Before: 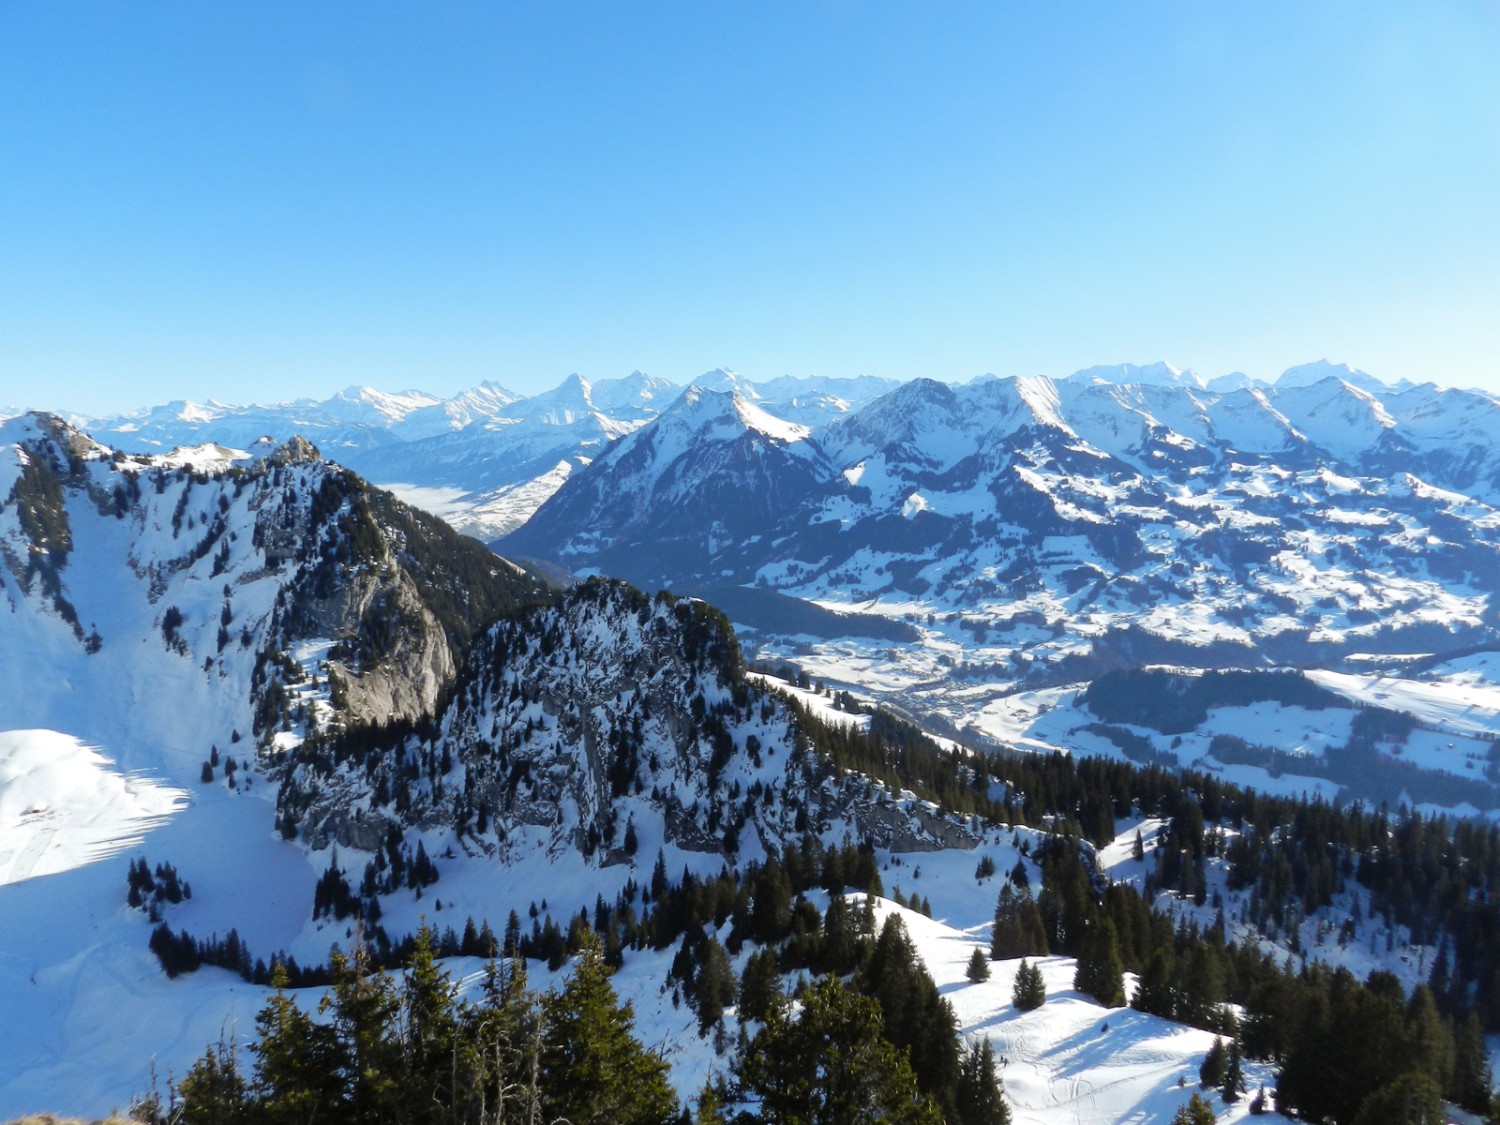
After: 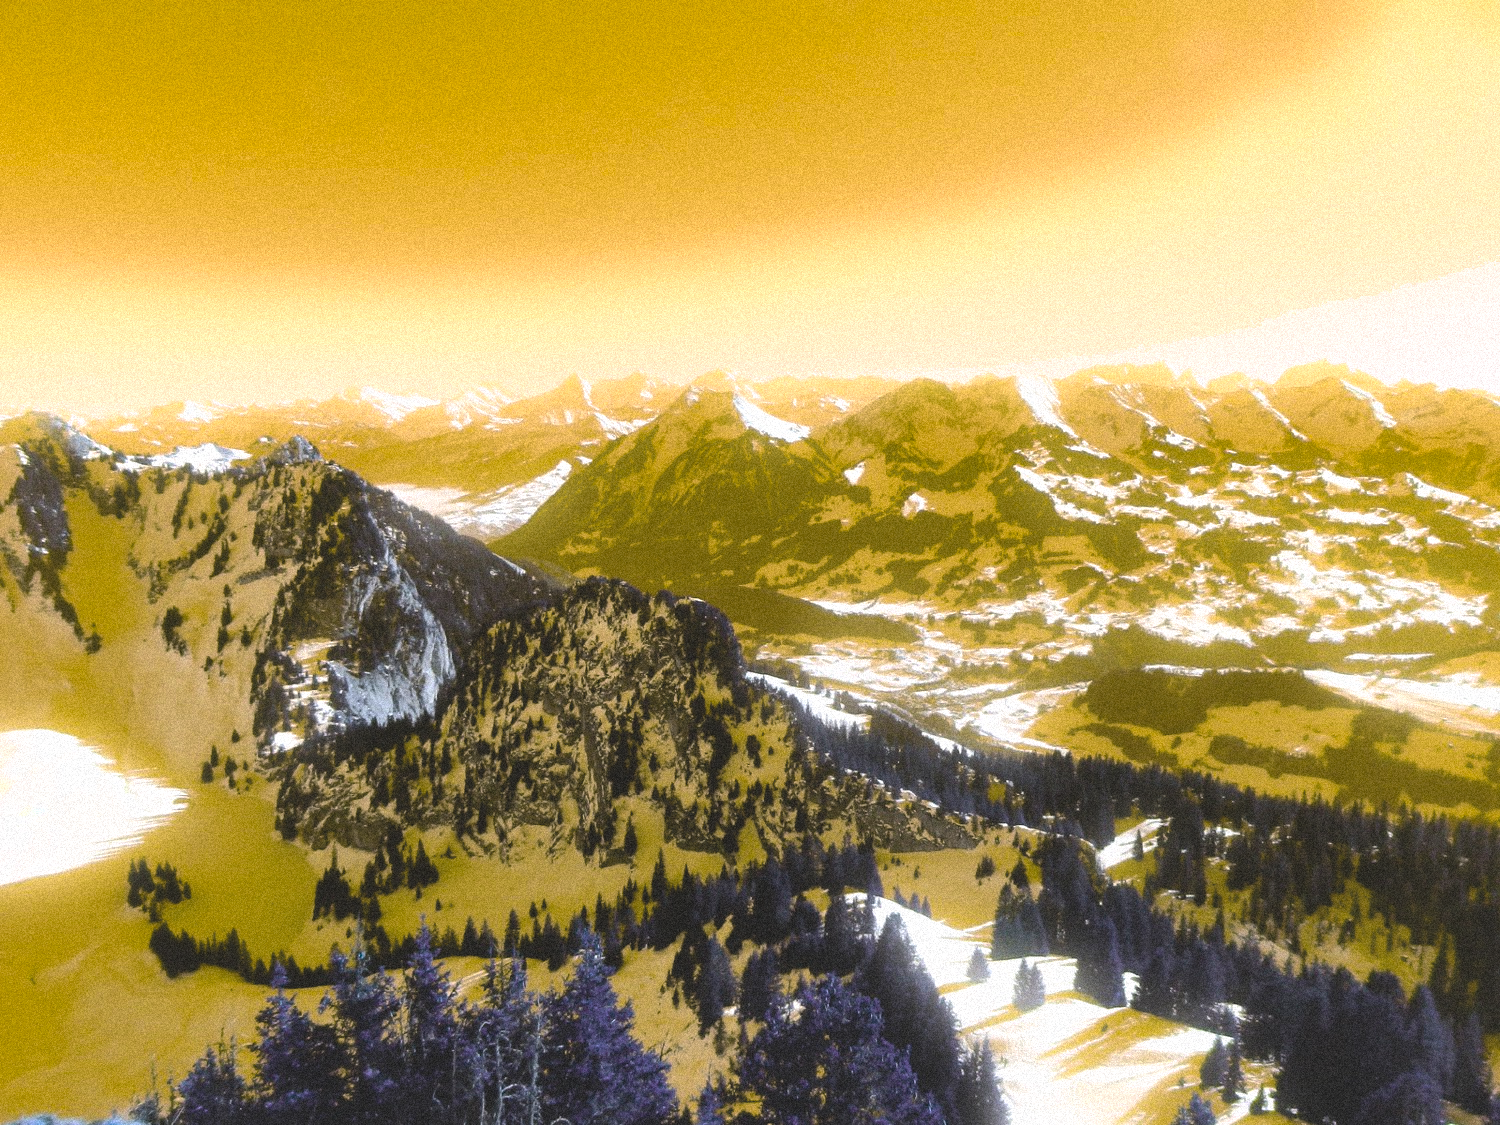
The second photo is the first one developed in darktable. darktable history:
tone equalizer: -8 EV -0.75 EV, -7 EV -0.7 EV, -6 EV -0.6 EV, -5 EV -0.4 EV, -3 EV 0.4 EV, -2 EV 0.6 EV, -1 EV 0.7 EV, +0 EV 0.75 EV, edges refinement/feathering 500, mask exposure compensation -1.57 EV, preserve details no
shadows and highlights: on, module defaults
exposure: exposure -0.048 EV, compensate highlight preservation false
contrast brightness saturation: contrast -0.15, brightness 0.05, saturation -0.12
bloom: size 5%, threshold 95%, strength 15%
grain: coarseness 9.38 ISO, strength 34.99%, mid-tones bias 0%
color balance rgb: hue shift 180°, global vibrance 50%, contrast 0.32%
